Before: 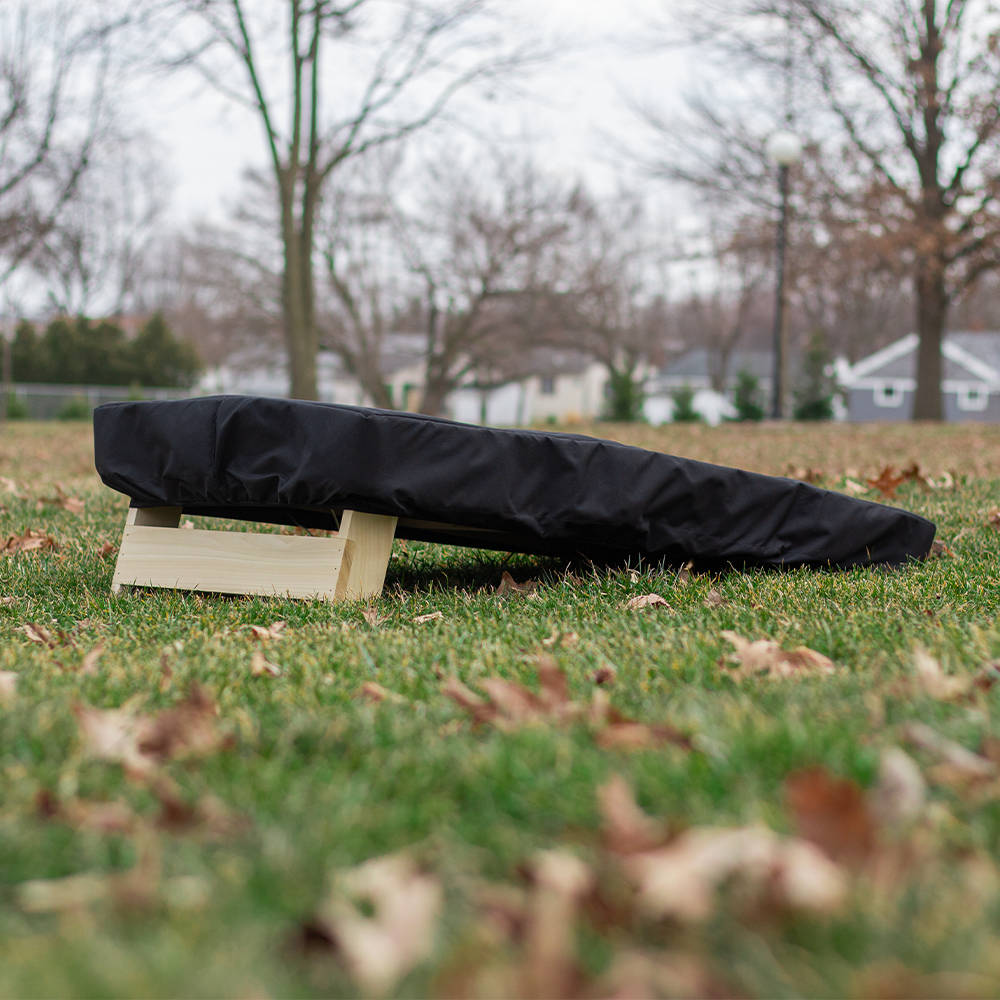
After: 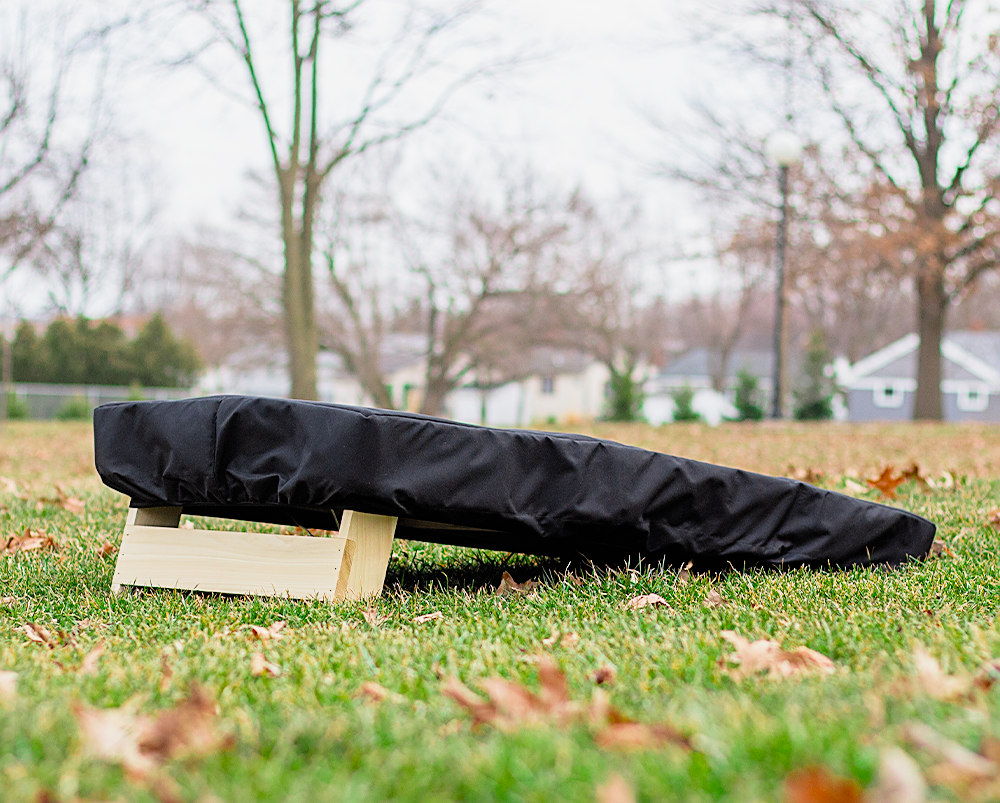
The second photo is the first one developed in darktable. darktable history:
filmic rgb: black relative exposure -7.75 EV, white relative exposure 4.4 EV, threshold 3 EV, hardness 3.76, latitude 38.11%, contrast 0.966, highlights saturation mix 10%, shadows ↔ highlights balance 4.59%, color science v4 (2020), enable highlight reconstruction true
crop: bottom 19.644%
exposure: exposure 1.15 EV, compensate highlight preservation false
sharpen: amount 0.575
contrast brightness saturation: saturation -0.05
